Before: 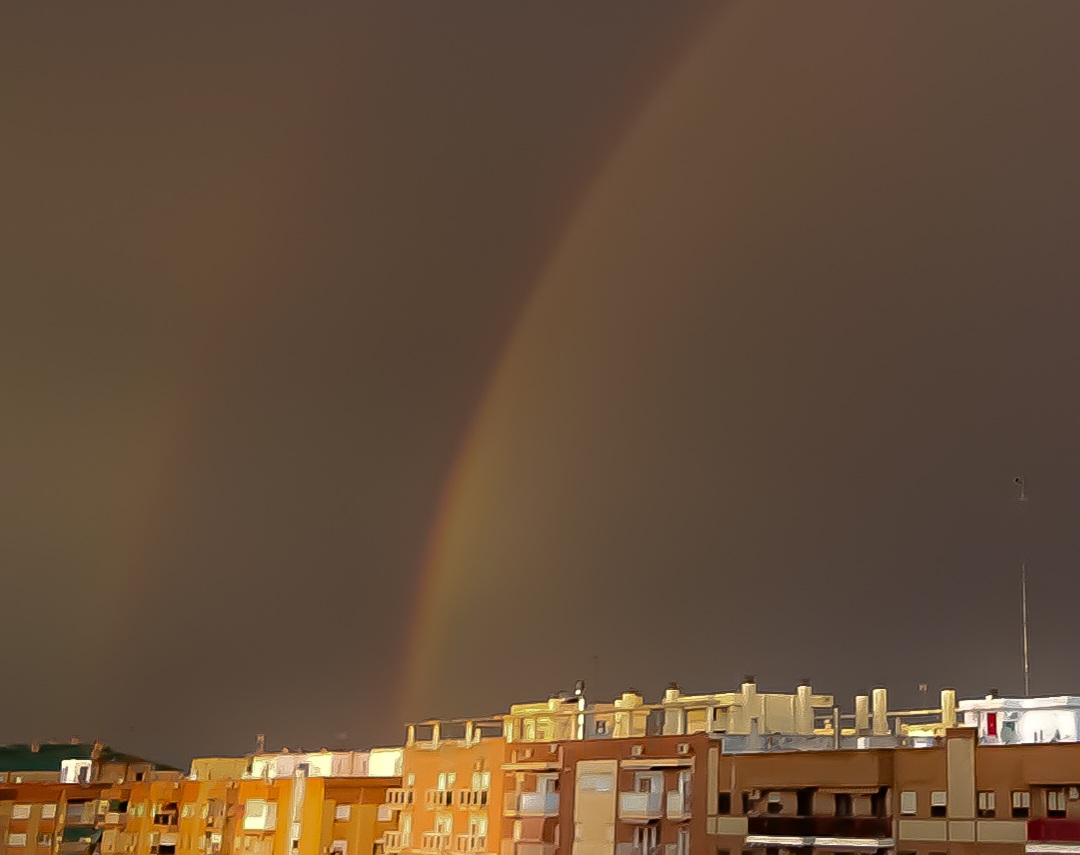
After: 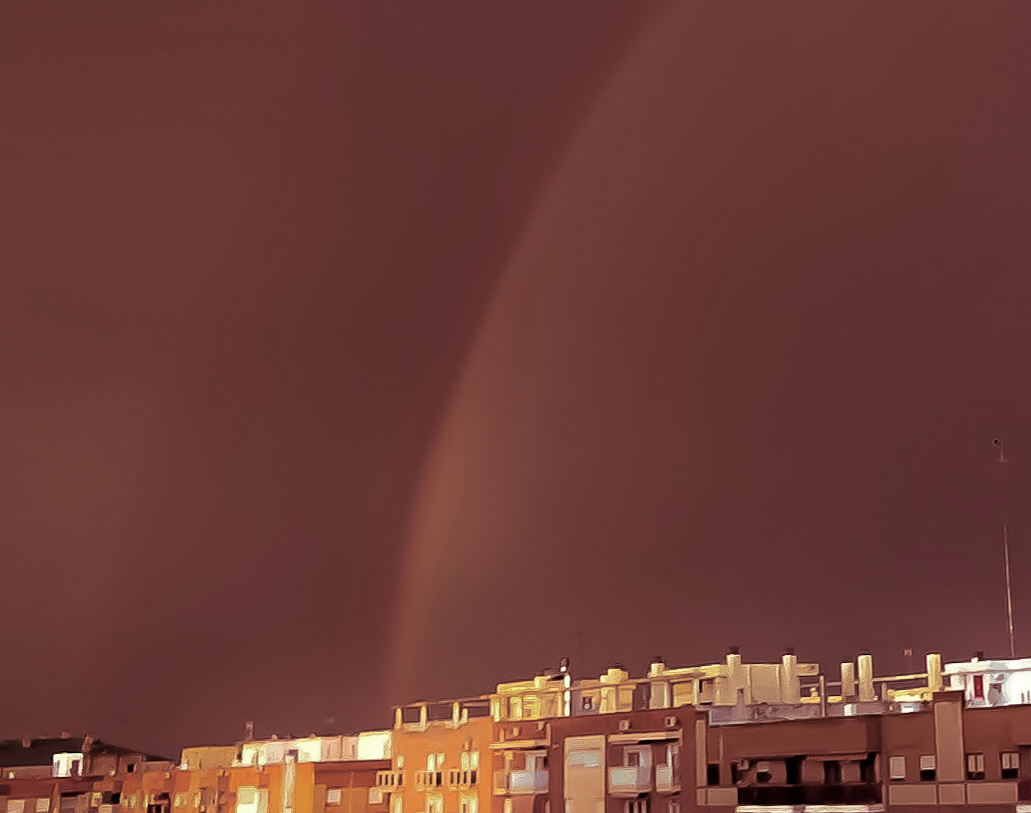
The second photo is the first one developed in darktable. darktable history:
contrast equalizer: y [[0.5 ×6], [0.5 ×6], [0.5, 0.5, 0.501, 0.545, 0.707, 0.863], [0 ×6], [0 ×6]]
rotate and perspective: rotation -2.12°, lens shift (vertical) 0.009, lens shift (horizontal) -0.008, automatic cropping original format, crop left 0.036, crop right 0.964, crop top 0.05, crop bottom 0.959
split-toning: compress 20%
local contrast: mode bilateral grid, contrast 20, coarseness 50, detail 120%, midtone range 0.2
